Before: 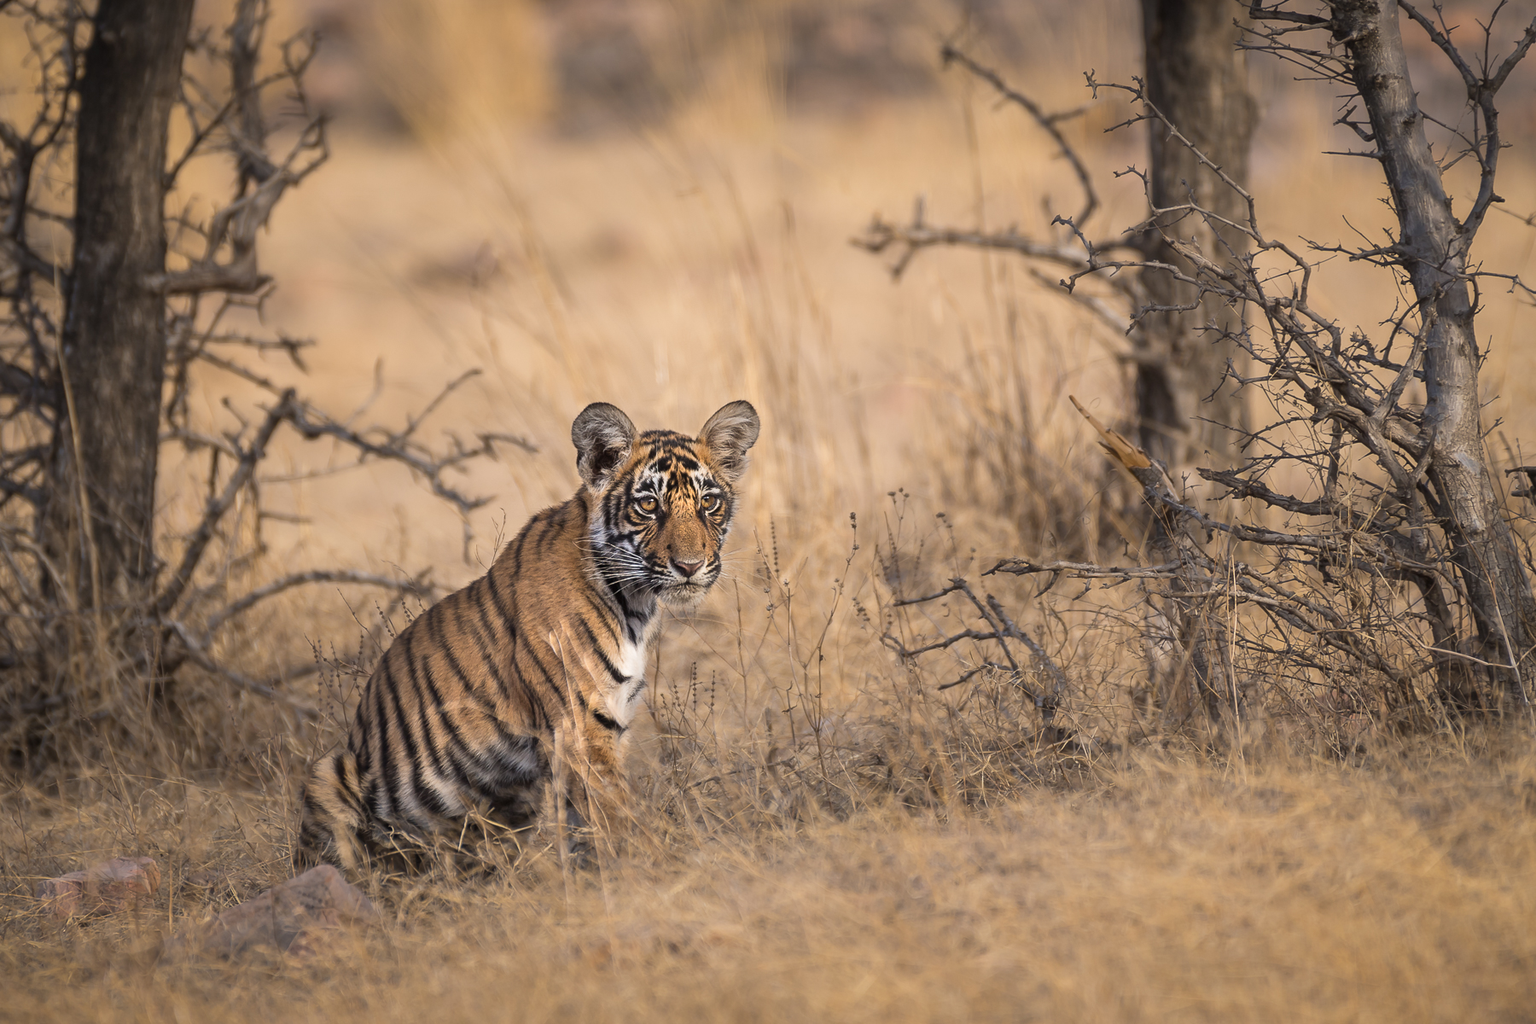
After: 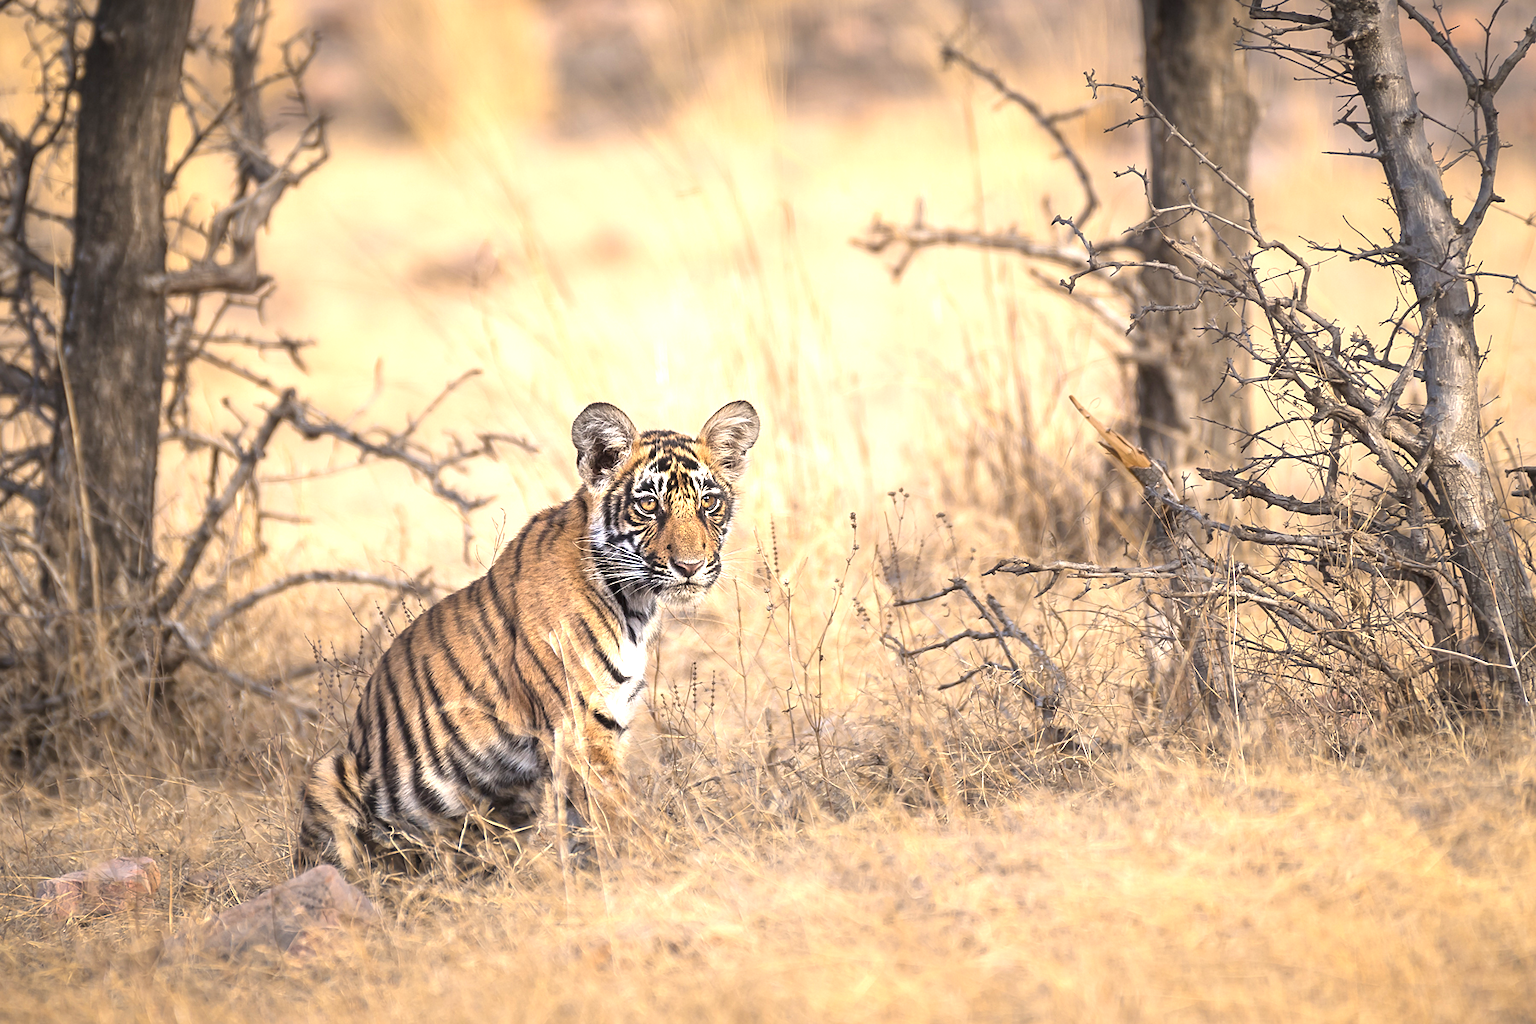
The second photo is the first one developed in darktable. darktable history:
exposure: black level correction 0, exposure 1.2 EV, compensate exposure bias true, compensate highlight preservation false
sharpen: amount 0.2
